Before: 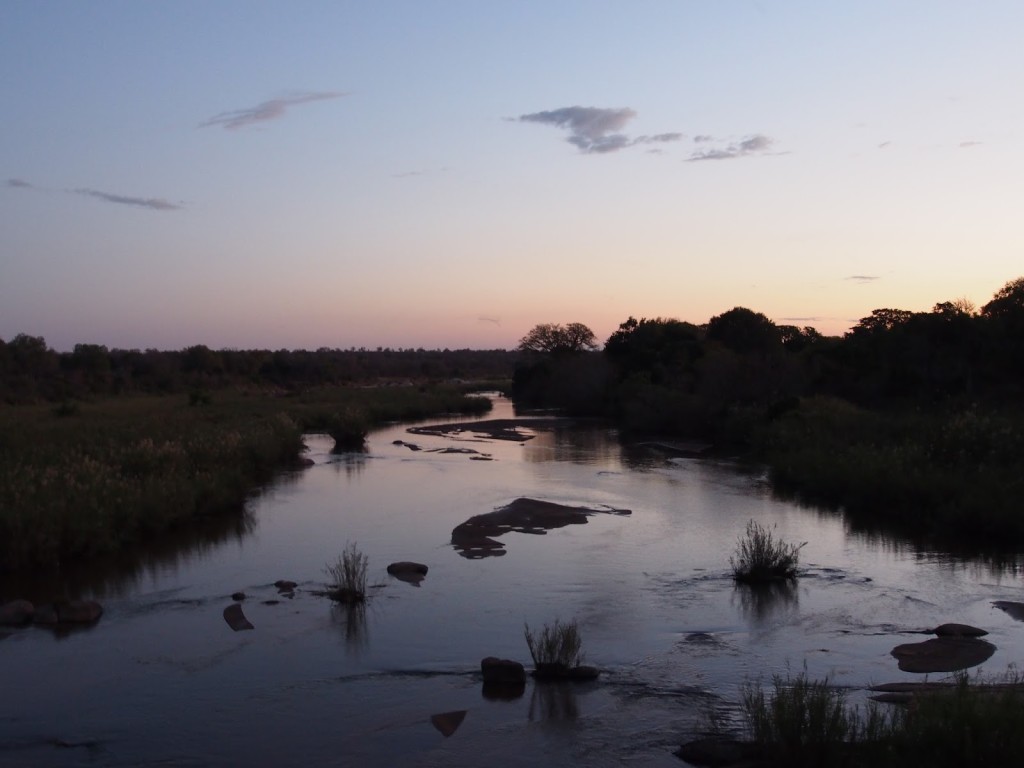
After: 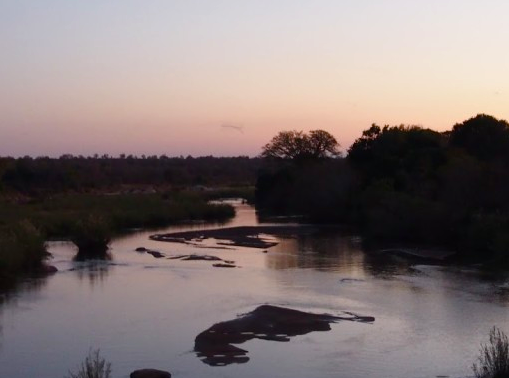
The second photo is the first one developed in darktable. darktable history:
crop: left 25.152%, top 25.211%, right 25.08%, bottom 25.382%
color balance rgb: shadows lift › chroma 0.96%, shadows lift › hue 114.87°, power › hue 328.74°, perceptual saturation grading › global saturation 20%, perceptual saturation grading › highlights -14.367%, perceptual saturation grading › shadows 50.128%, perceptual brilliance grading › highlights 4.619%, perceptual brilliance grading › shadows -9.293%
